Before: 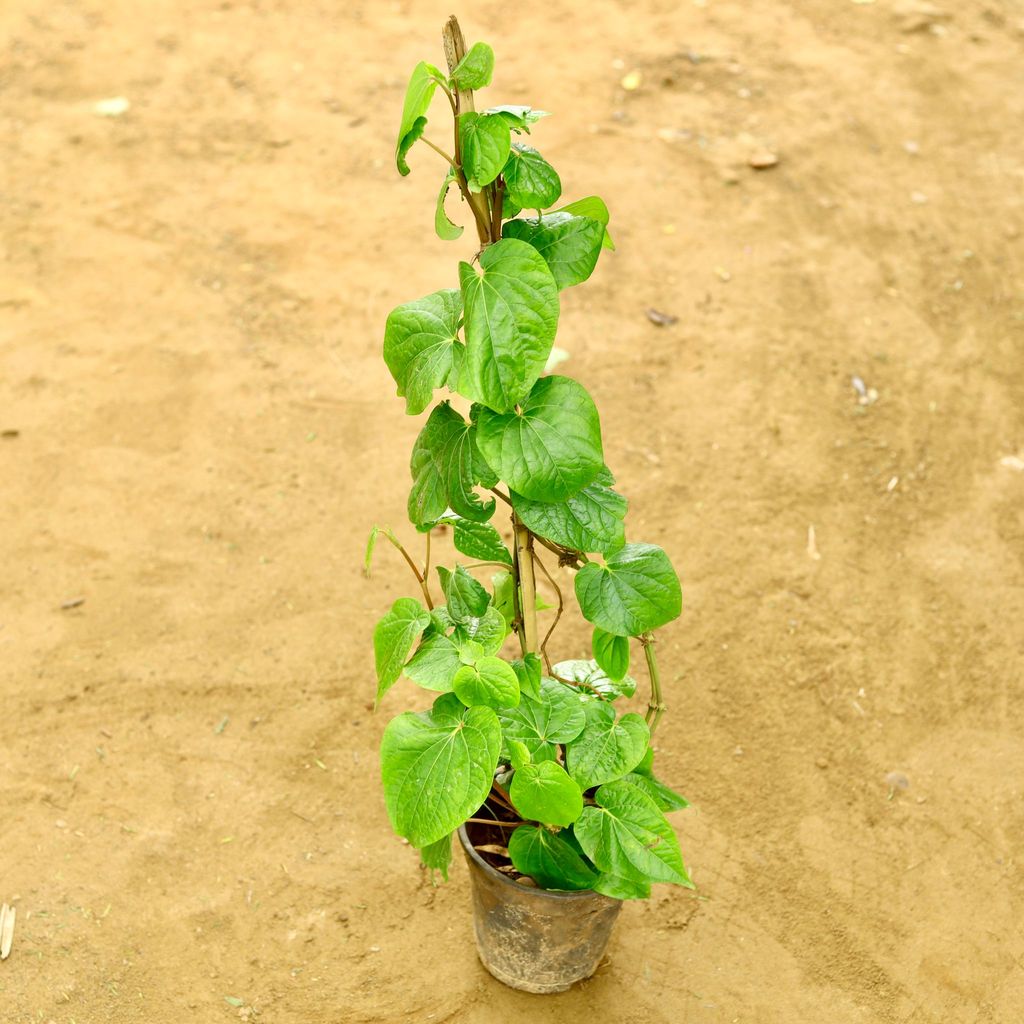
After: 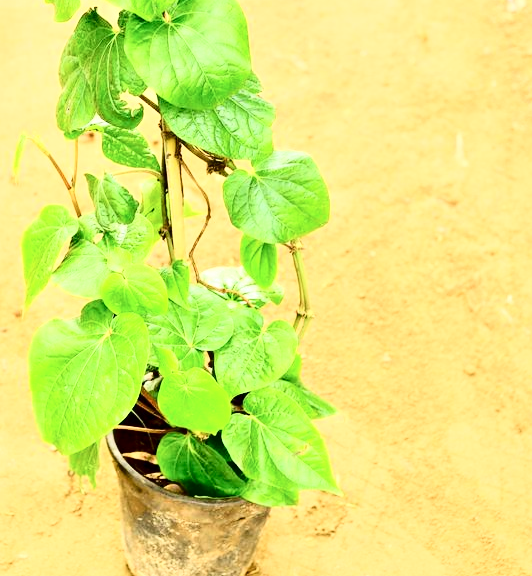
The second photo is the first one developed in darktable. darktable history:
base curve: curves: ch0 [(0, 0) (0.028, 0.03) (0.121, 0.232) (0.46, 0.748) (0.859, 0.968) (1, 1)]
contrast brightness saturation: contrast 0.278
tone equalizer: edges refinement/feathering 500, mask exposure compensation -1.57 EV, preserve details no
exposure: compensate highlight preservation false
crop: left 34.446%, top 38.463%, right 13.596%, bottom 5.28%
local contrast: mode bilateral grid, contrast 21, coarseness 50, detail 119%, midtone range 0.2
